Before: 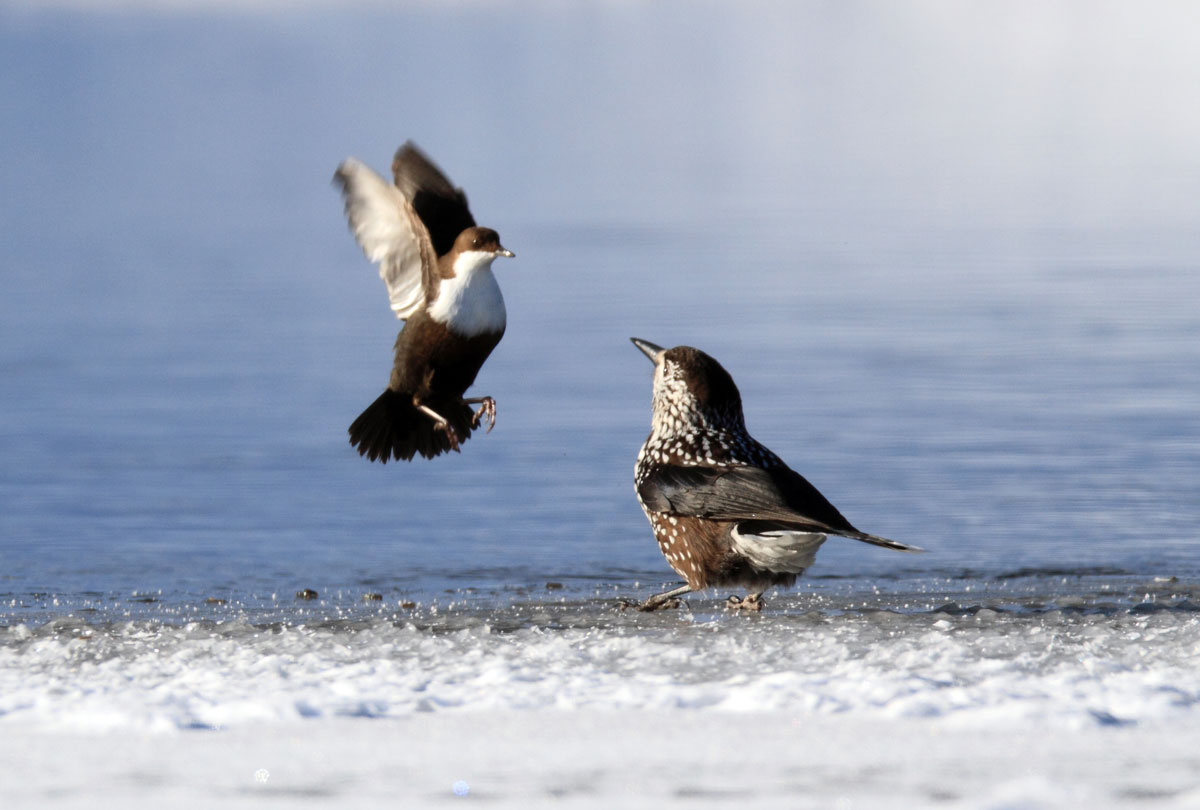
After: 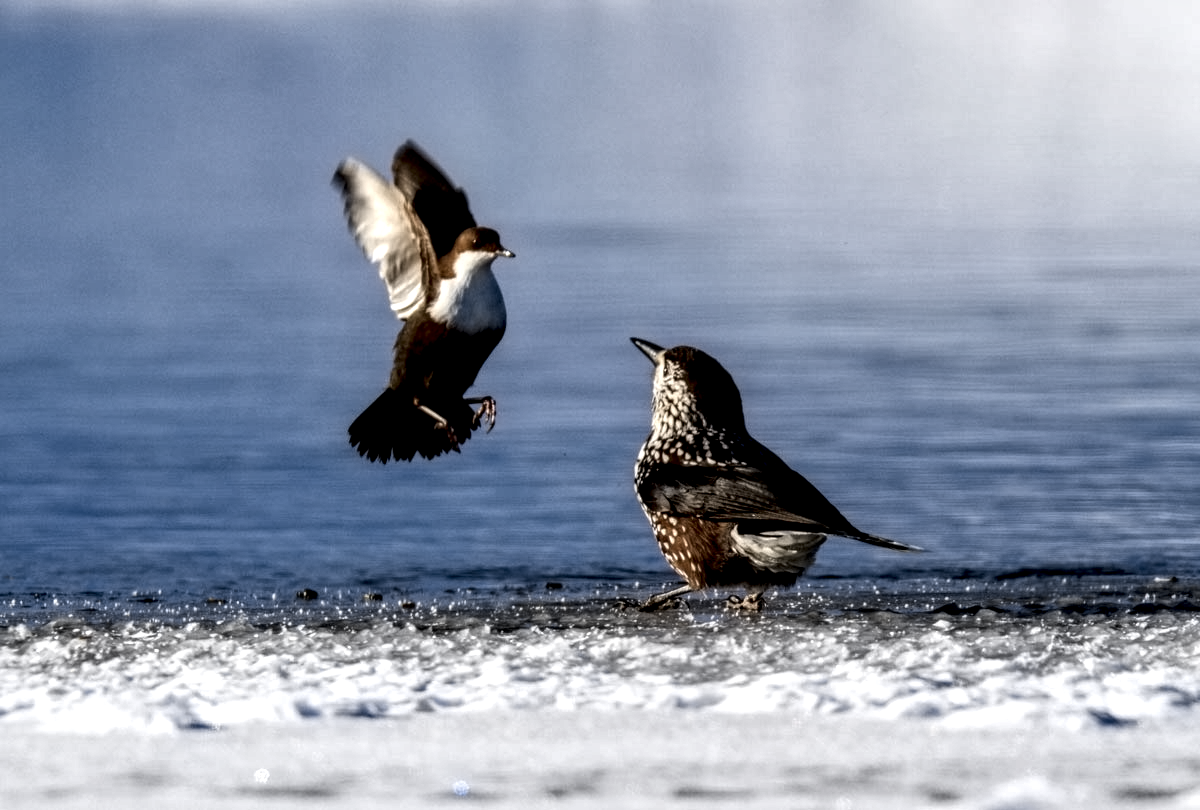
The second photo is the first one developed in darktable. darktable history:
contrast brightness saturation: contrast 0.066, brightness -0.148, saturation 0.112
local contrast: highlights 17%, detail 187%
contrast equalizer: octaves 7, y [[0.5 ×6], [0.5 ×6], [0.5 ×6], [0 ×6], [0, 0.039, 0.251, 0.29, 0.293, 0.292]]
